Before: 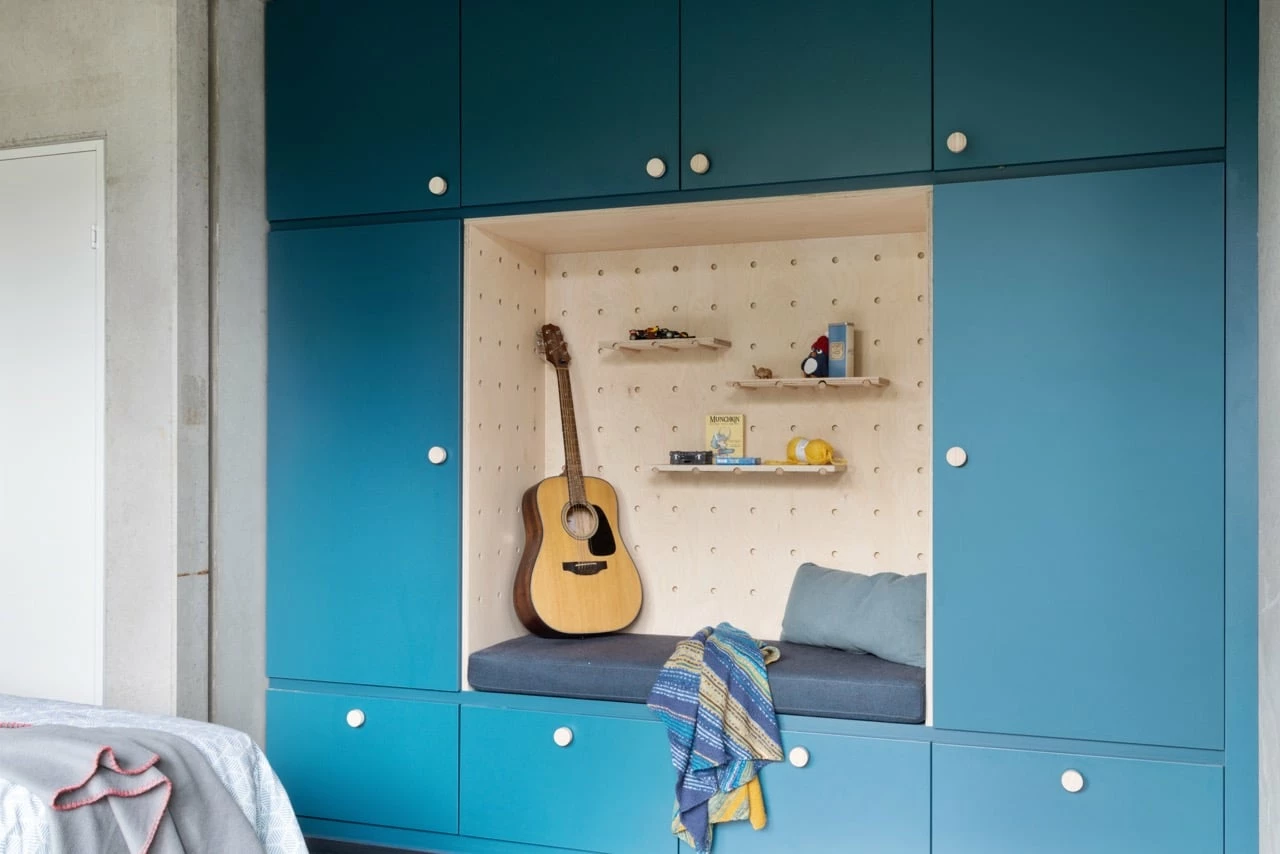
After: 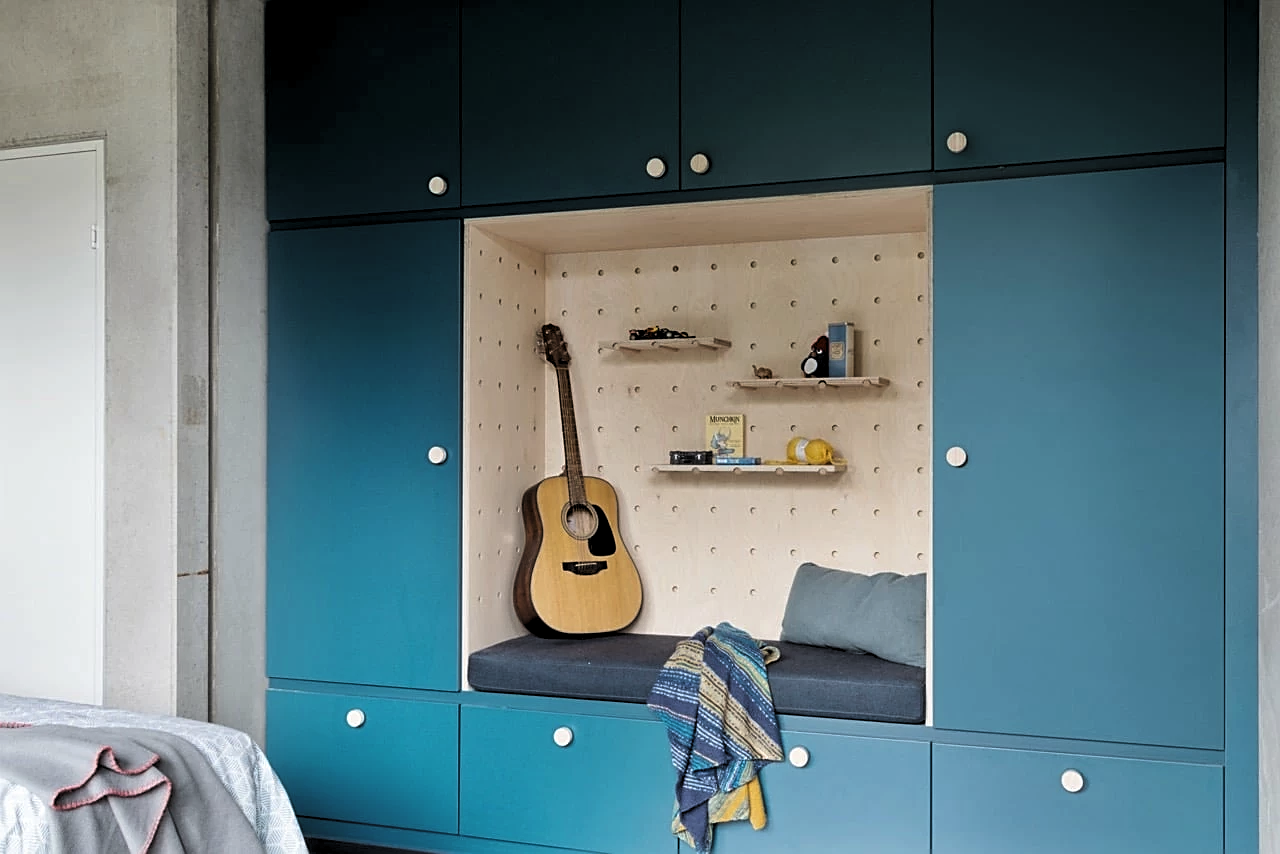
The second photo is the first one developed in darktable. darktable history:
levels: white 99.89%, levels [0.116, 0.574, 1]
sharpen: on, module defaults
